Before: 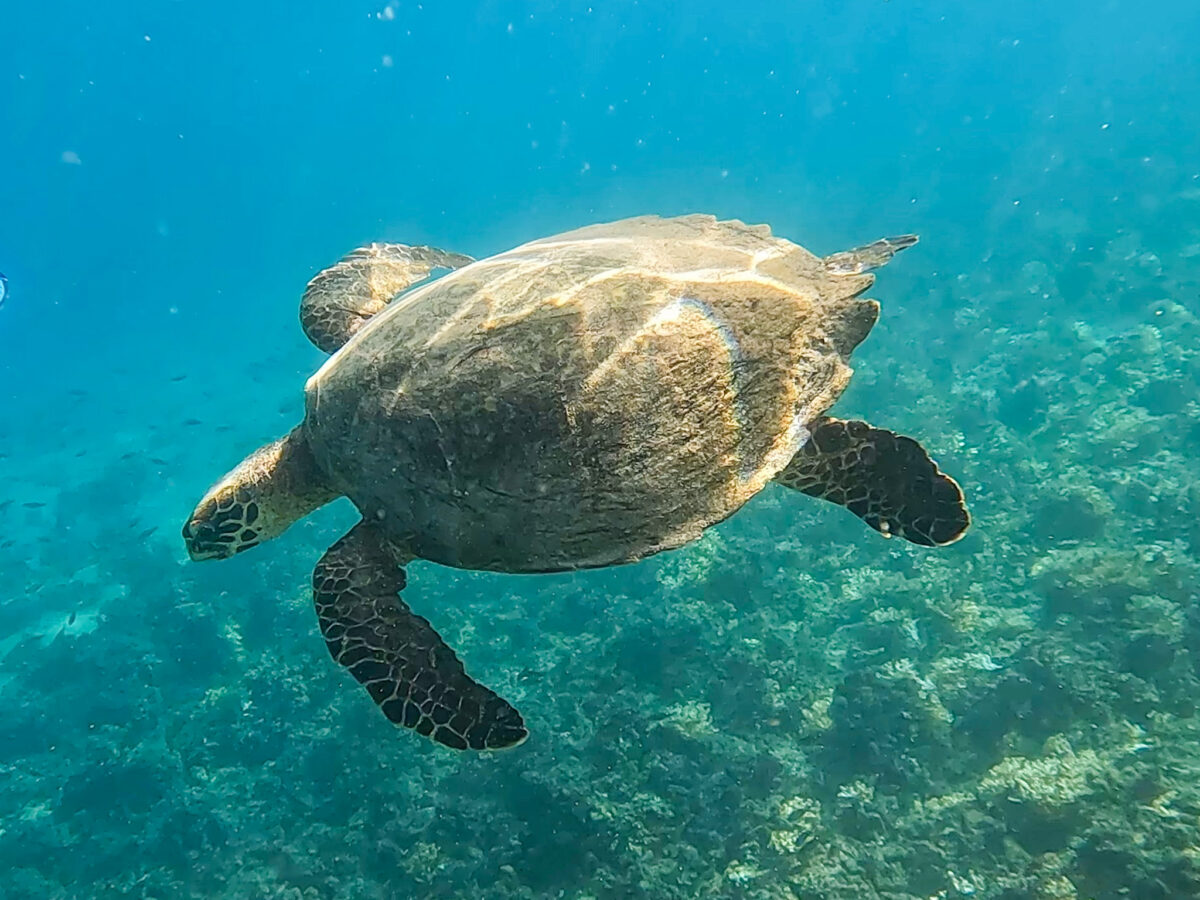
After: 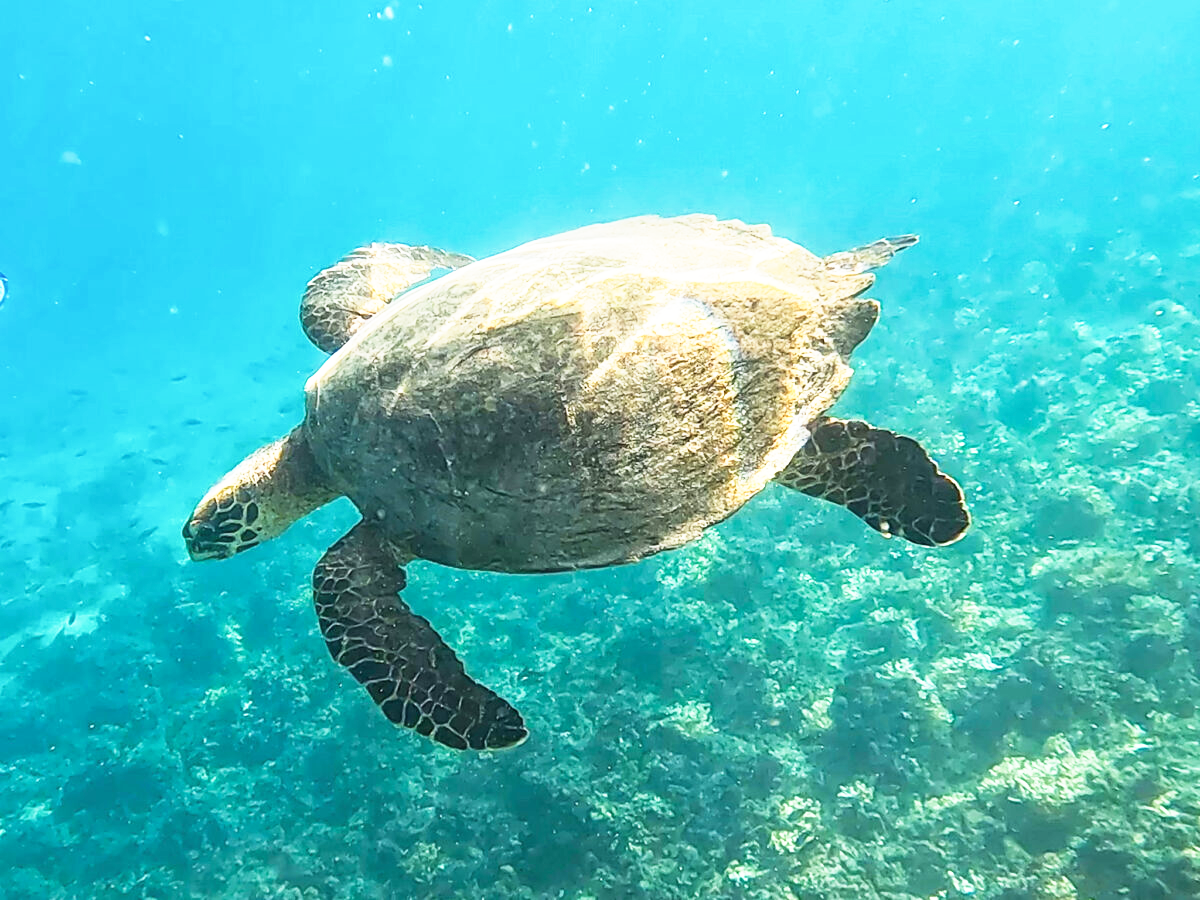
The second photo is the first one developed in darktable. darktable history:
contrast brightness saturation: saturation -0.05
base curve: curves: ch0 [(0, 0) (0.495, 0.917) (1, 1)], preserve colors none
